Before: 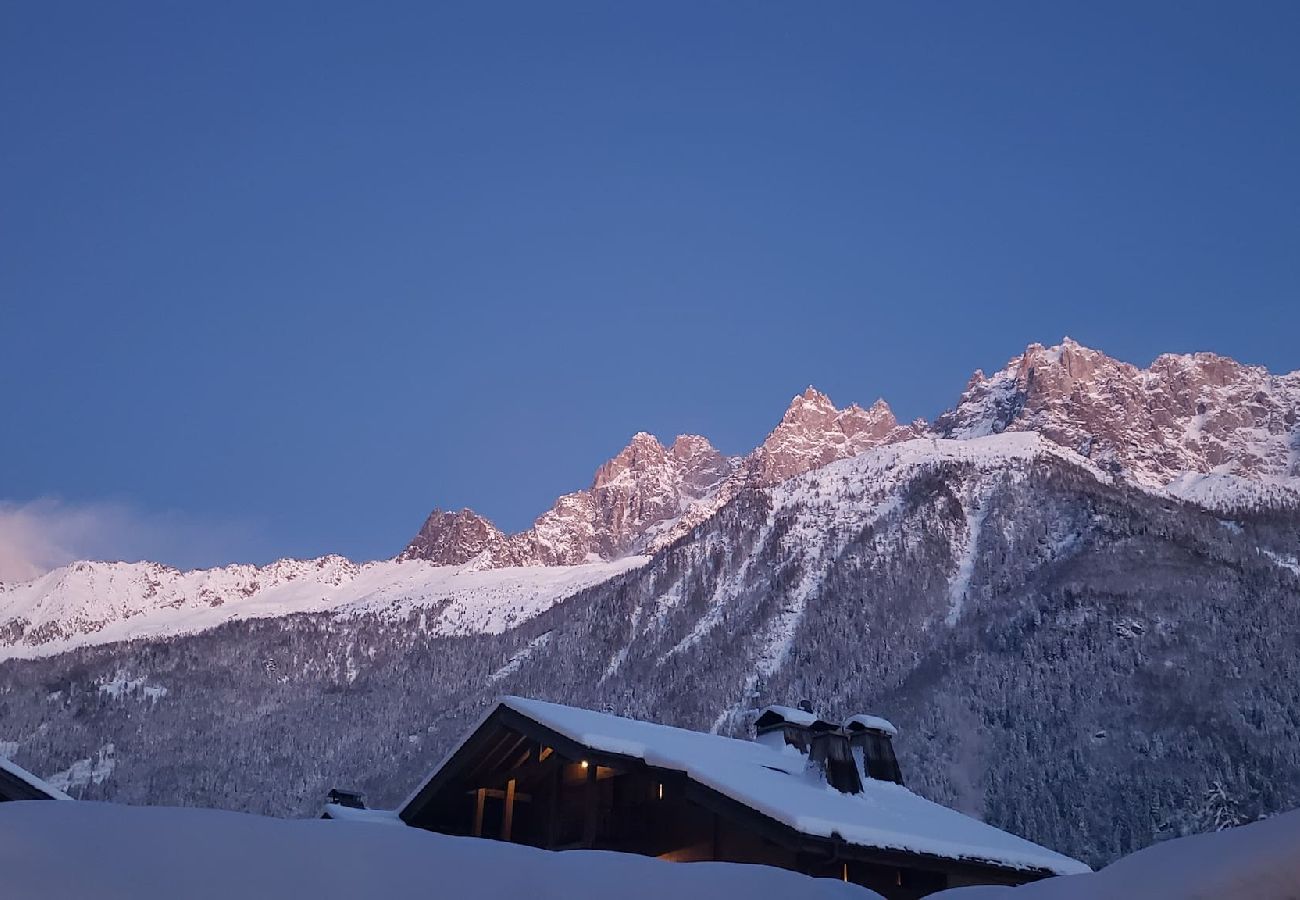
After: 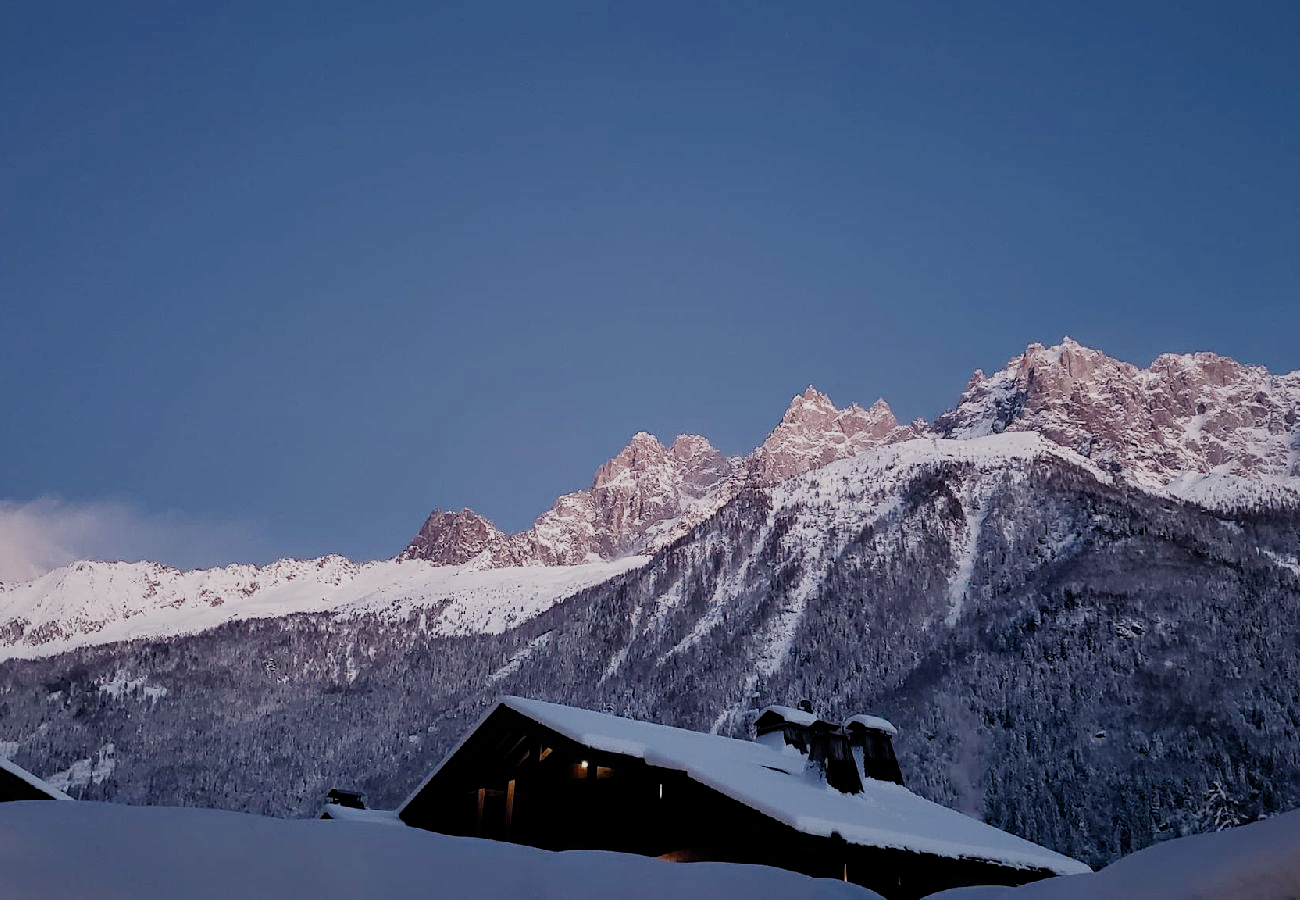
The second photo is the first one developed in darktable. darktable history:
filmic rgb: black relative exposure -5.05 EV, white relative exposure 3.98 EV, hardness 2.88, contrast 1.098, highlights saturation mix -20.64%, preserve chrominance no, color science v4 (2020)
contrast brightness saturation: contrast 0.086, saturation 0.269
